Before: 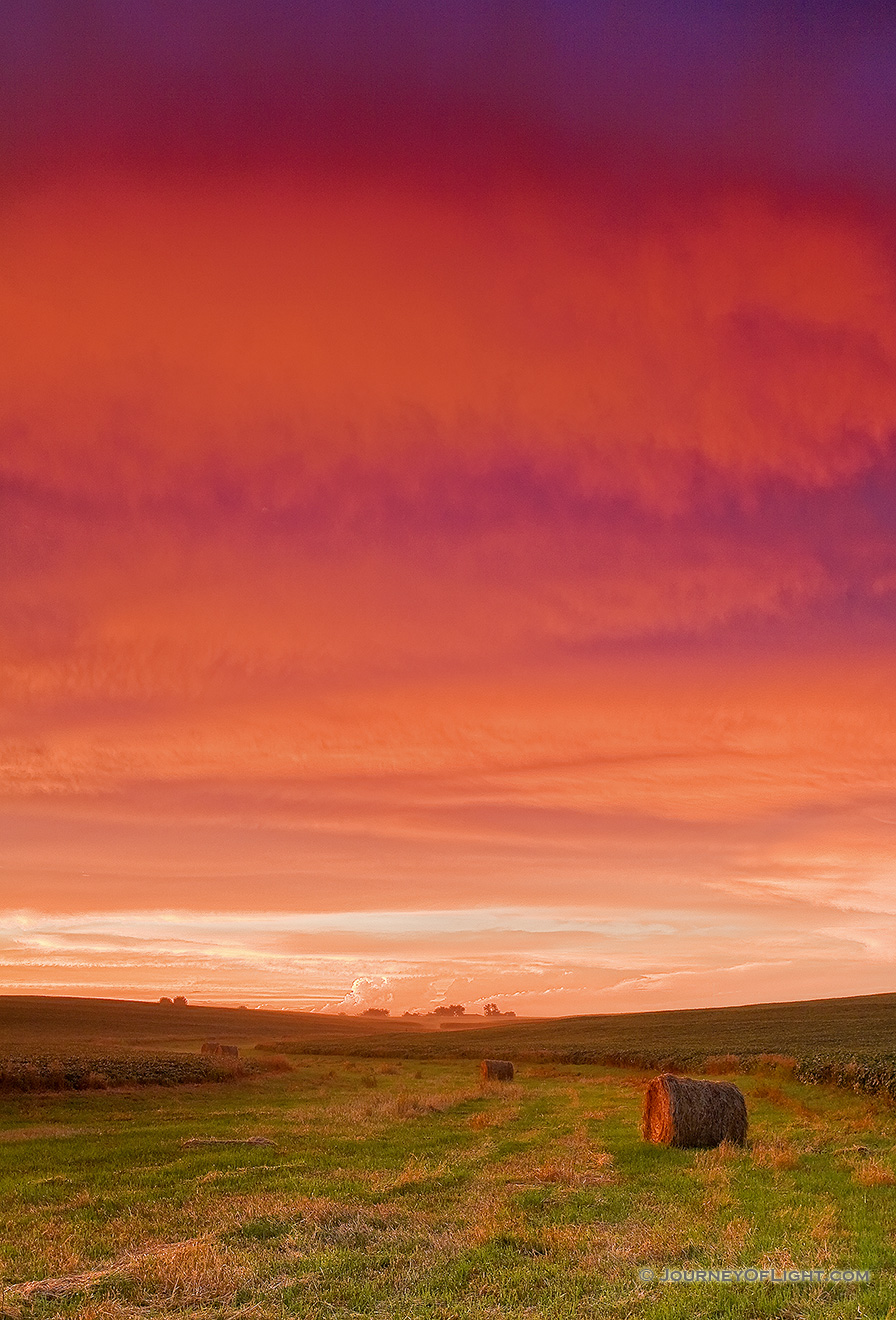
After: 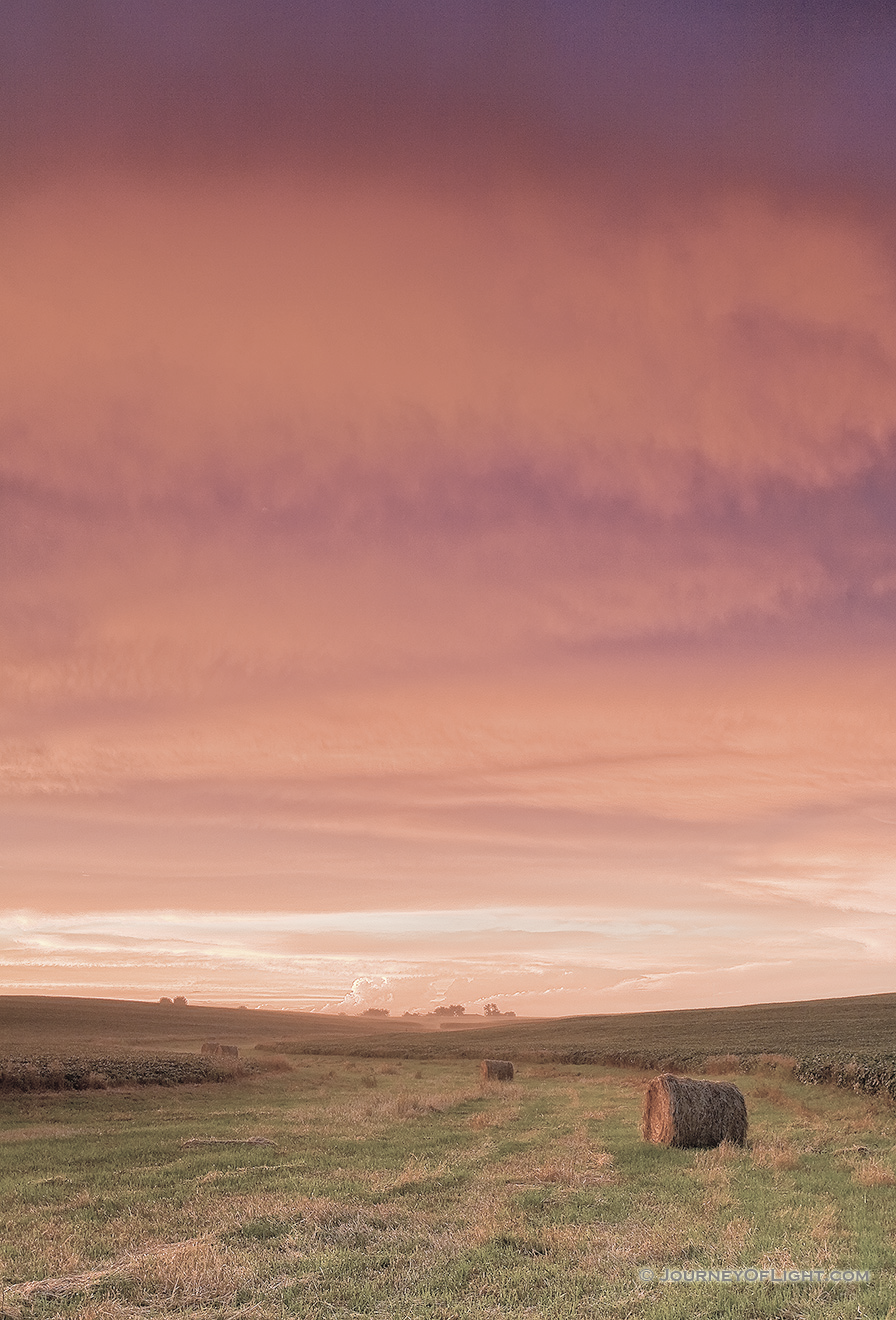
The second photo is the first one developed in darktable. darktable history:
contrast brightness saturation: brightness 0.181, saturation -0.505
